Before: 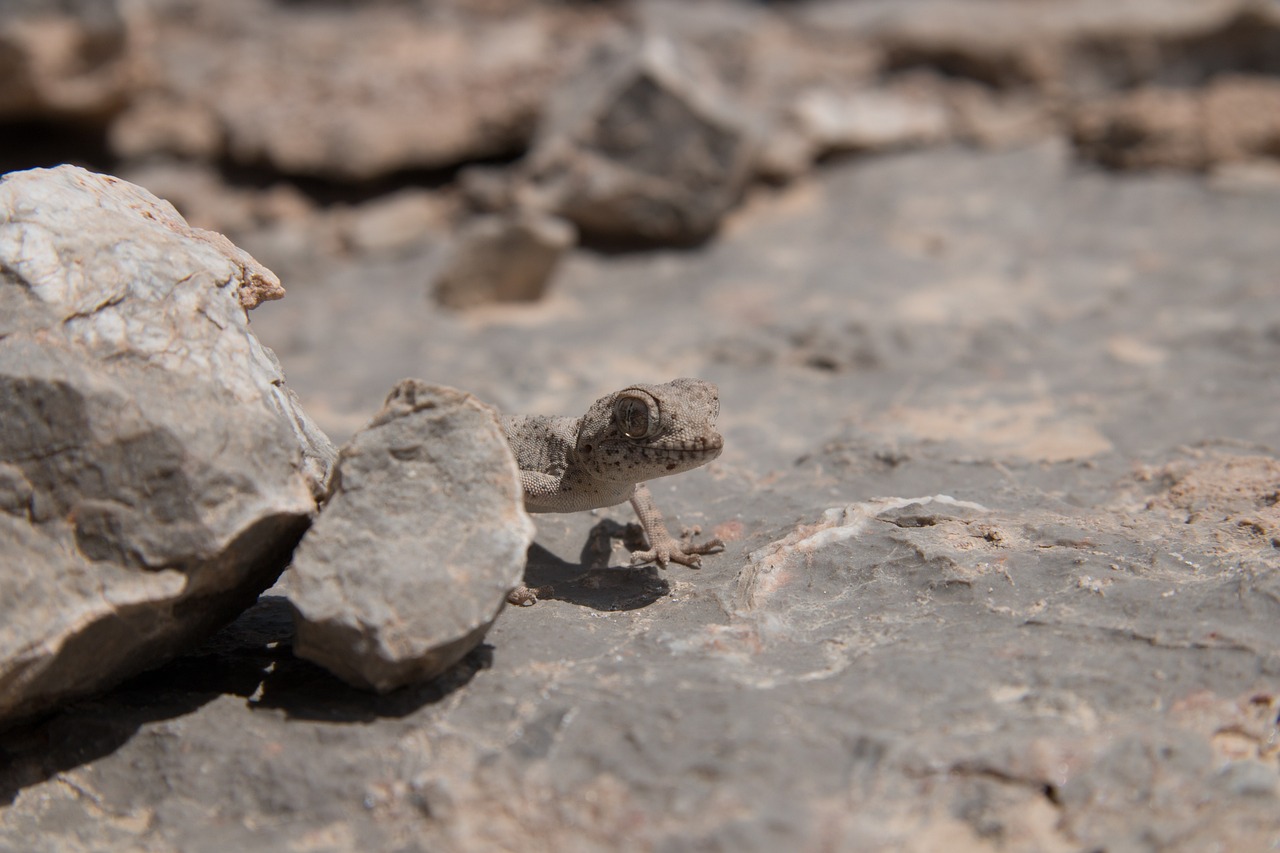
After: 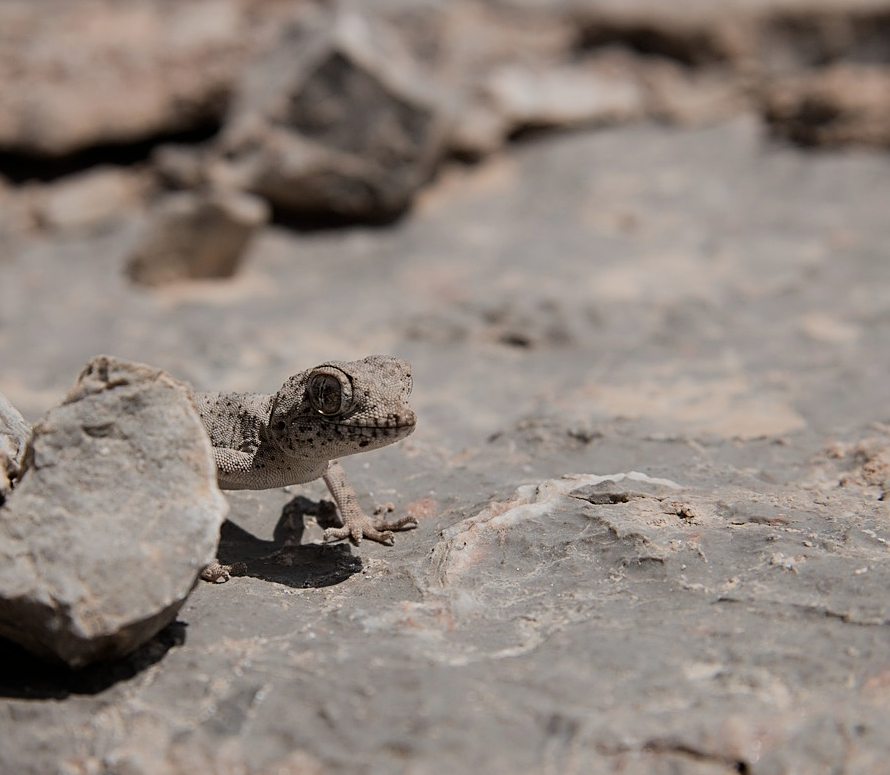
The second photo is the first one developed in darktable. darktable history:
crop and rotate: left 24.034%, top 2.838%, right 6.406%, bottom 6.299%
sharpen: on, module defaults
contrast brightness saturation: contrast 0.07
filmic rgb: black relative exposure -7.65 EV, hardness 4.02, contrast 1.1, highlights saturation mix -30%
